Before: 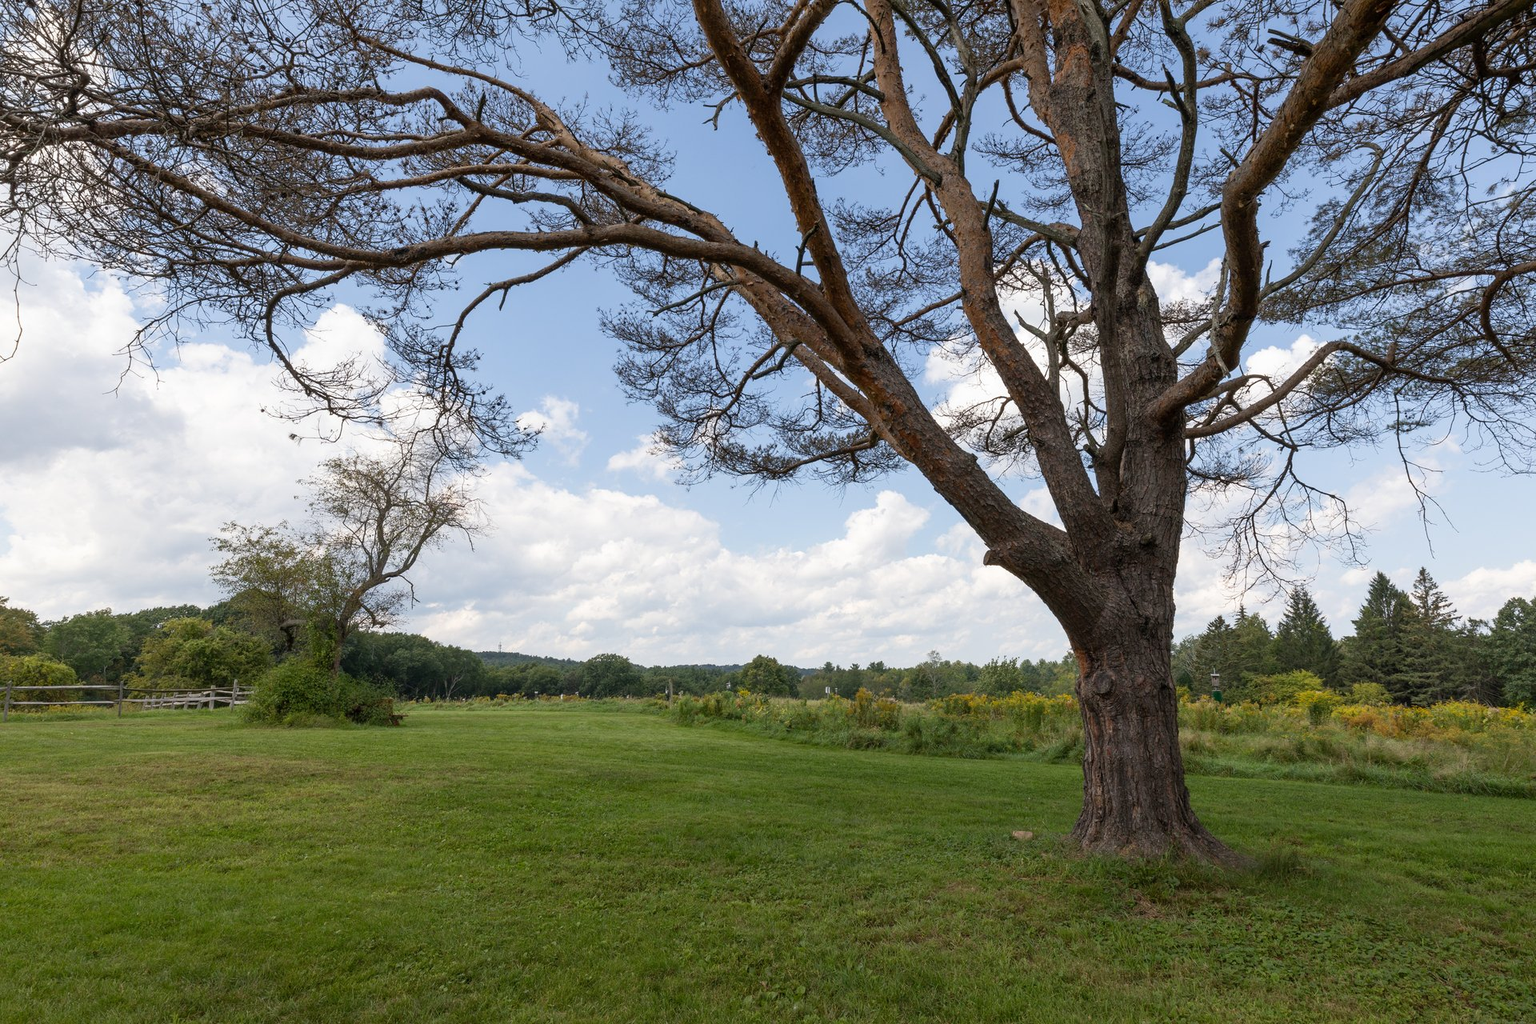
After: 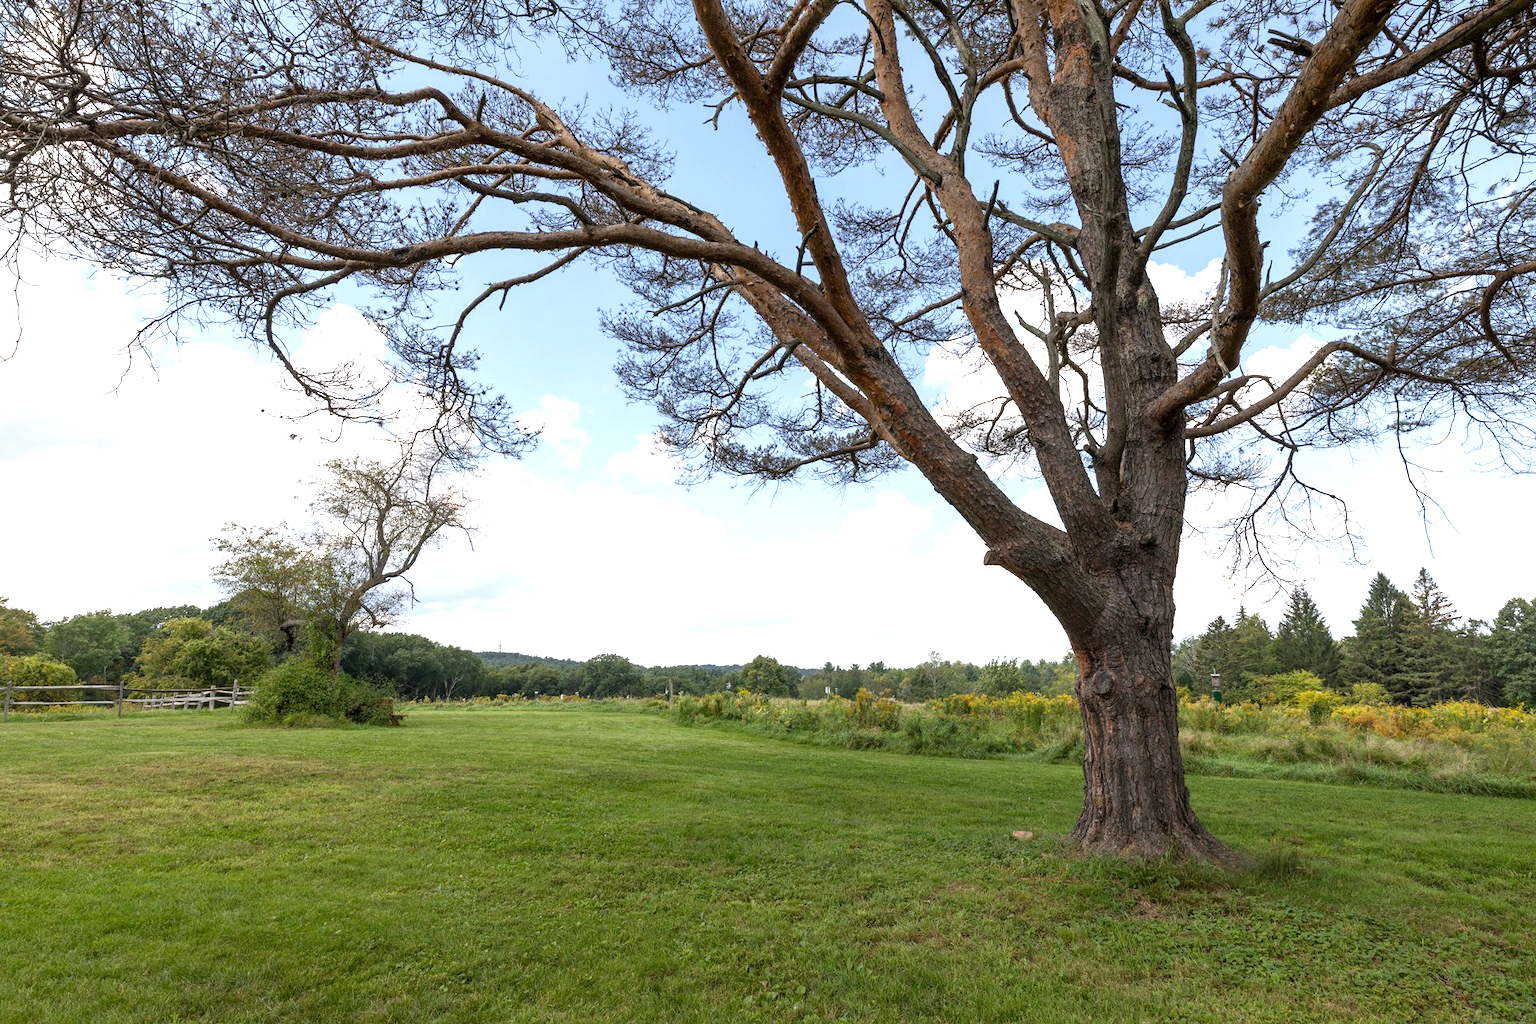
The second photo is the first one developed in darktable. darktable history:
local contrast: highlights 105%, shadows 102%, detail 119%, midtone range 0.2
exposure: exposure 0.722 EV, compensate exposure bias true, compensate highlight preservation false
